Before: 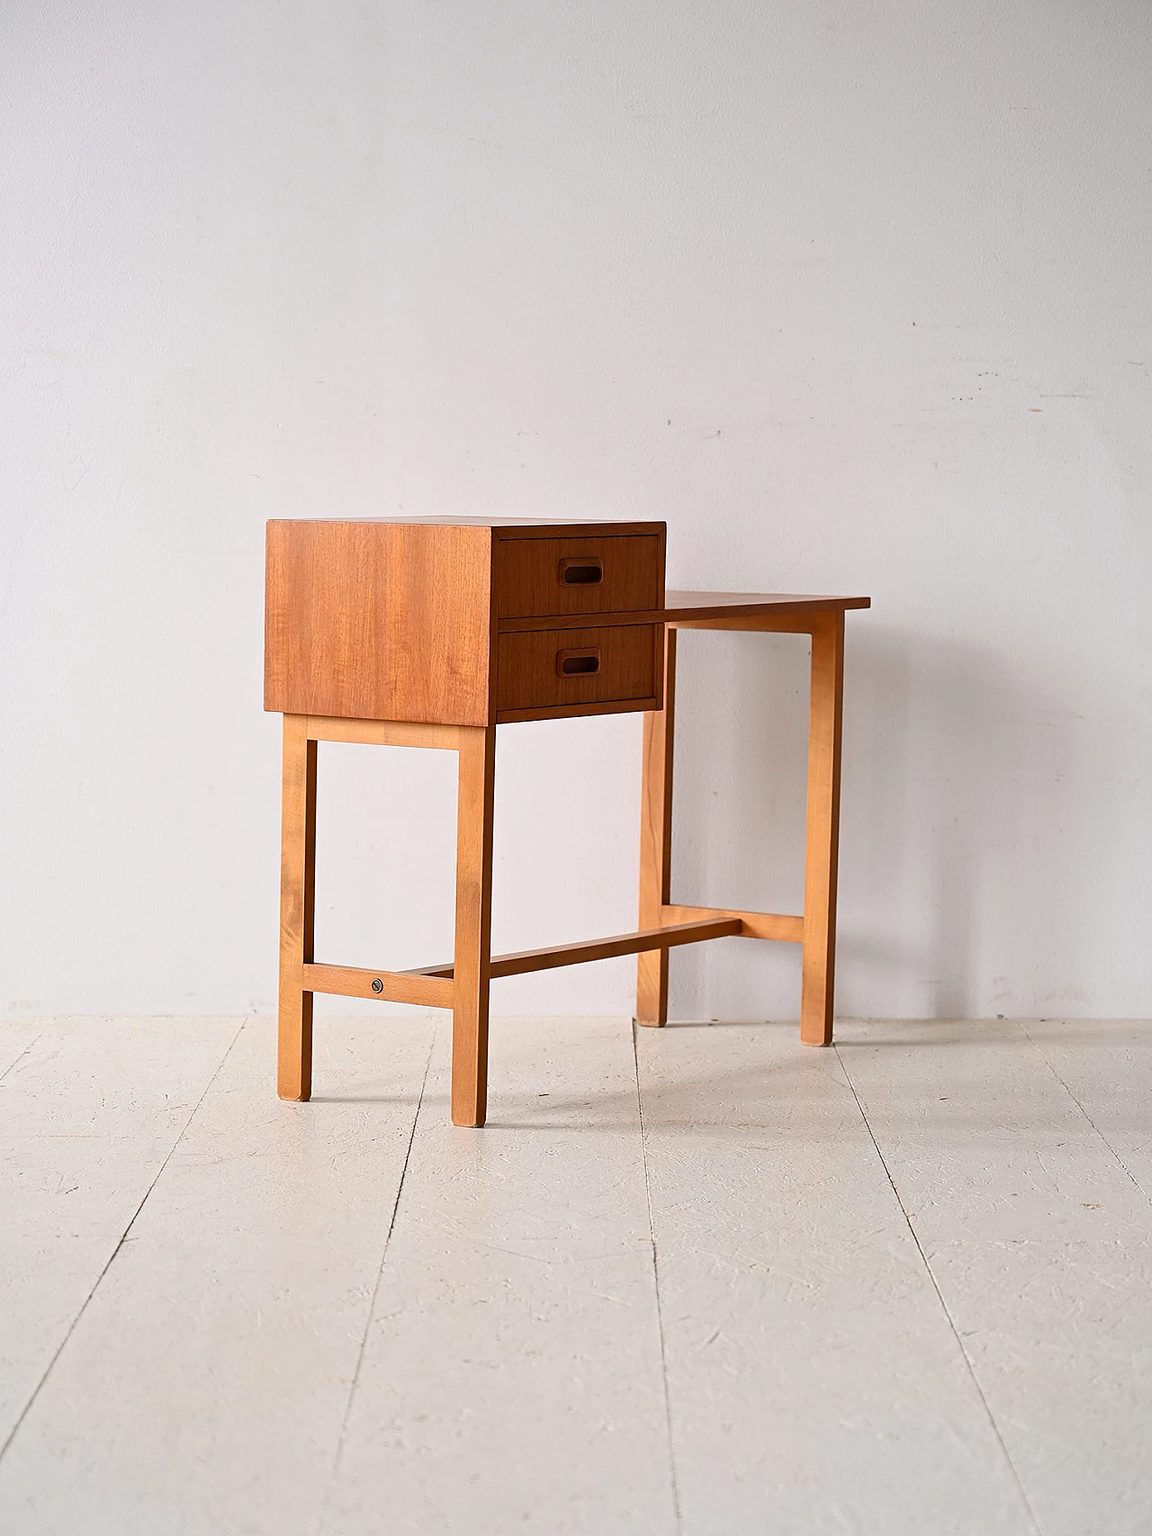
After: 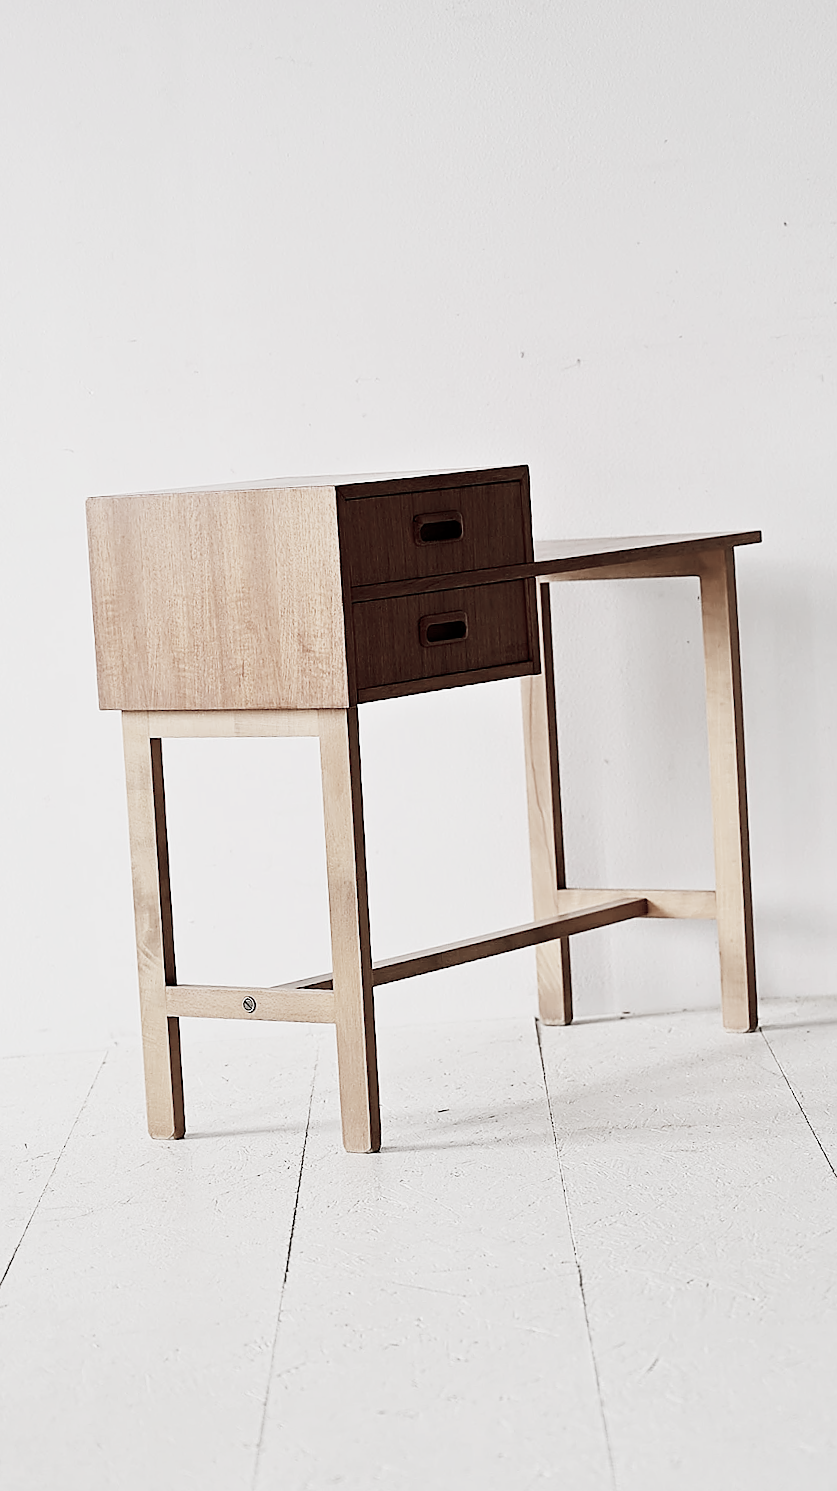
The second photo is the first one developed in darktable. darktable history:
tone equalizer: -8 EV 0.001 EV, -7 EV -0.002 EV, -6 EV 0.002 EV, -5 EV -0.03 EV, -4 EV -0.116 EV, -3 EV -0.169 EV, -2 EV 0.24 EV, -1 EV 0.702 EV, +0 EV 0.493 EV
color zones: curves: ch1 [(0, 0.34) (0.143, 0.164) (0.286, 0.152) (0.429, 0.176) (0.571, 0.173) (0.714, 0.188) (0.857, 0.199) (1, 0.34)]
crop and rotate: left 14.292%, right 19.041%
sharpen: radius 1.864, amount 0.398, threshold 1.271
filmic rgb: black relative exposure -16 EV, white relative exposure 5.31 EV, hardness 5.9, contrast 1.25, preserve chrominance no, color science v5 (2021)
rotate and perspective: rotation -4.57°, crop left 0.054, crop right 0.944, crop top 0.087, crop bottom 0.914
